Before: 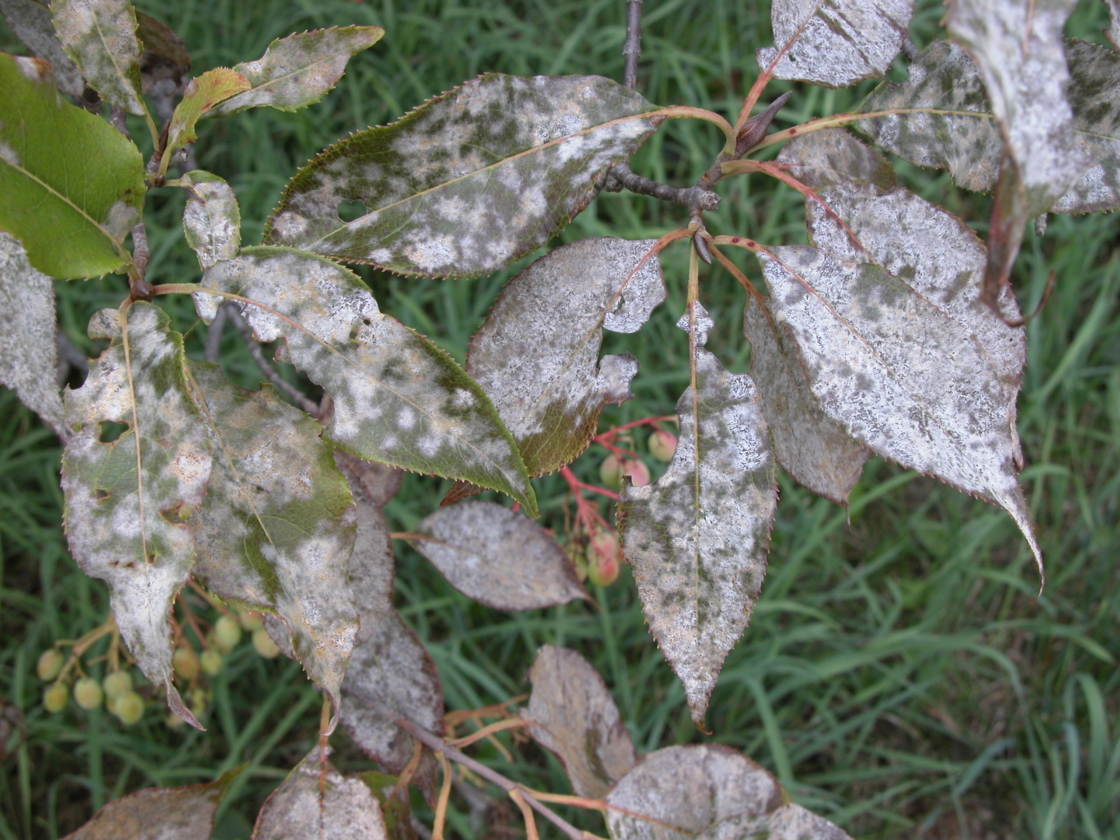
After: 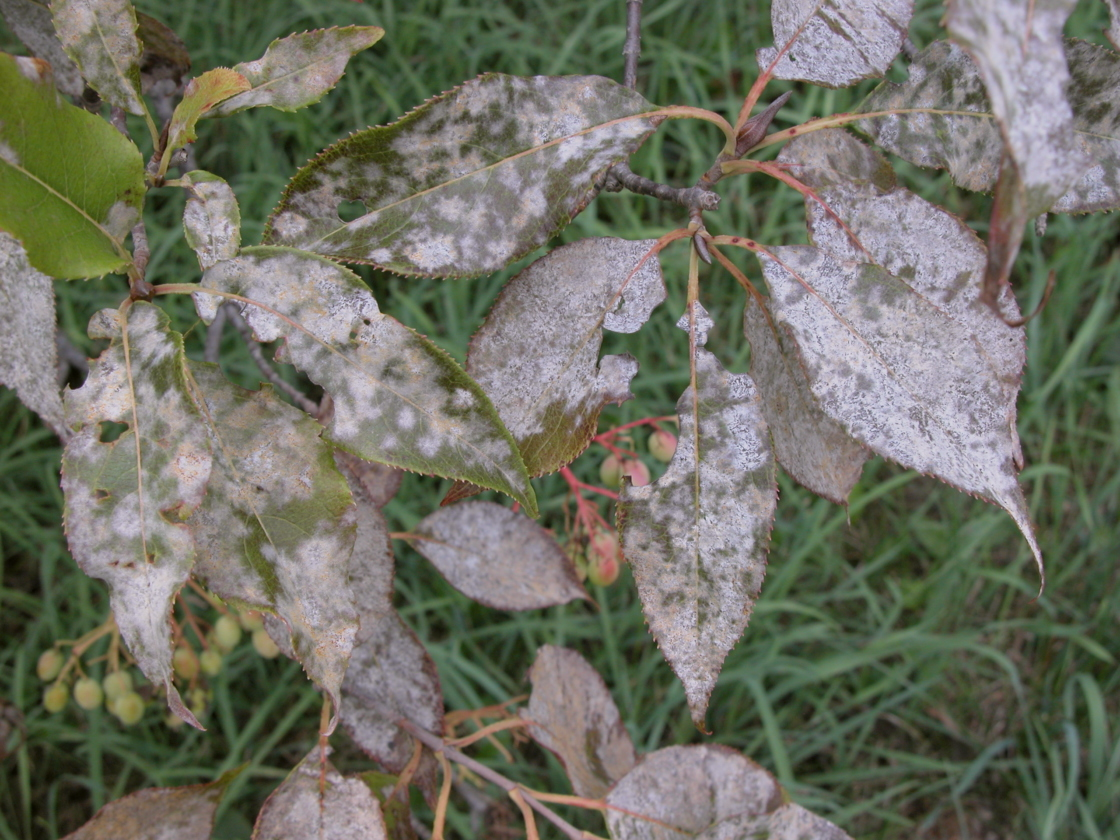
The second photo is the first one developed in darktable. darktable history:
filmic rgb: black relative exposure -15 EV, white relative exposure 3 EV, threshold 6 EV, target black luminance 0%, hardness 9.27, latitude 99%, contrast 0.912, shadows ↔ highlights balance 0.505%, add noise in highlights 0, color science v3 (2019), use custom middle-gray values true, iterations of high-quality reconstruction 0, contrast in highlights soft, enable highlight reconstruction true
color correction: highlights a* 3.12, highlights b* -1.55, shadows a* -0.101, shadows b* 2.52, saturation 0.98
